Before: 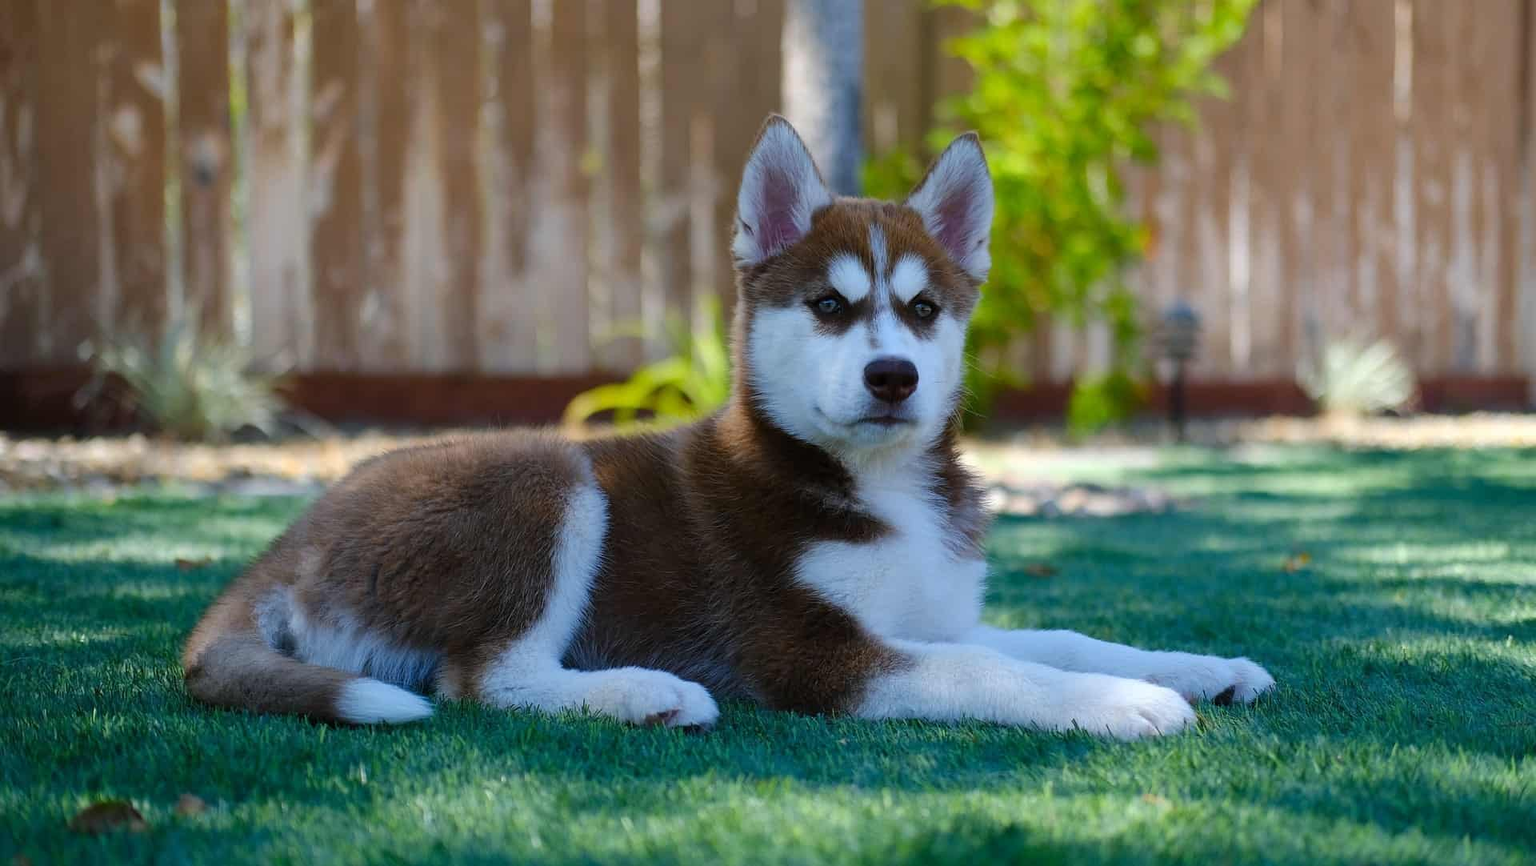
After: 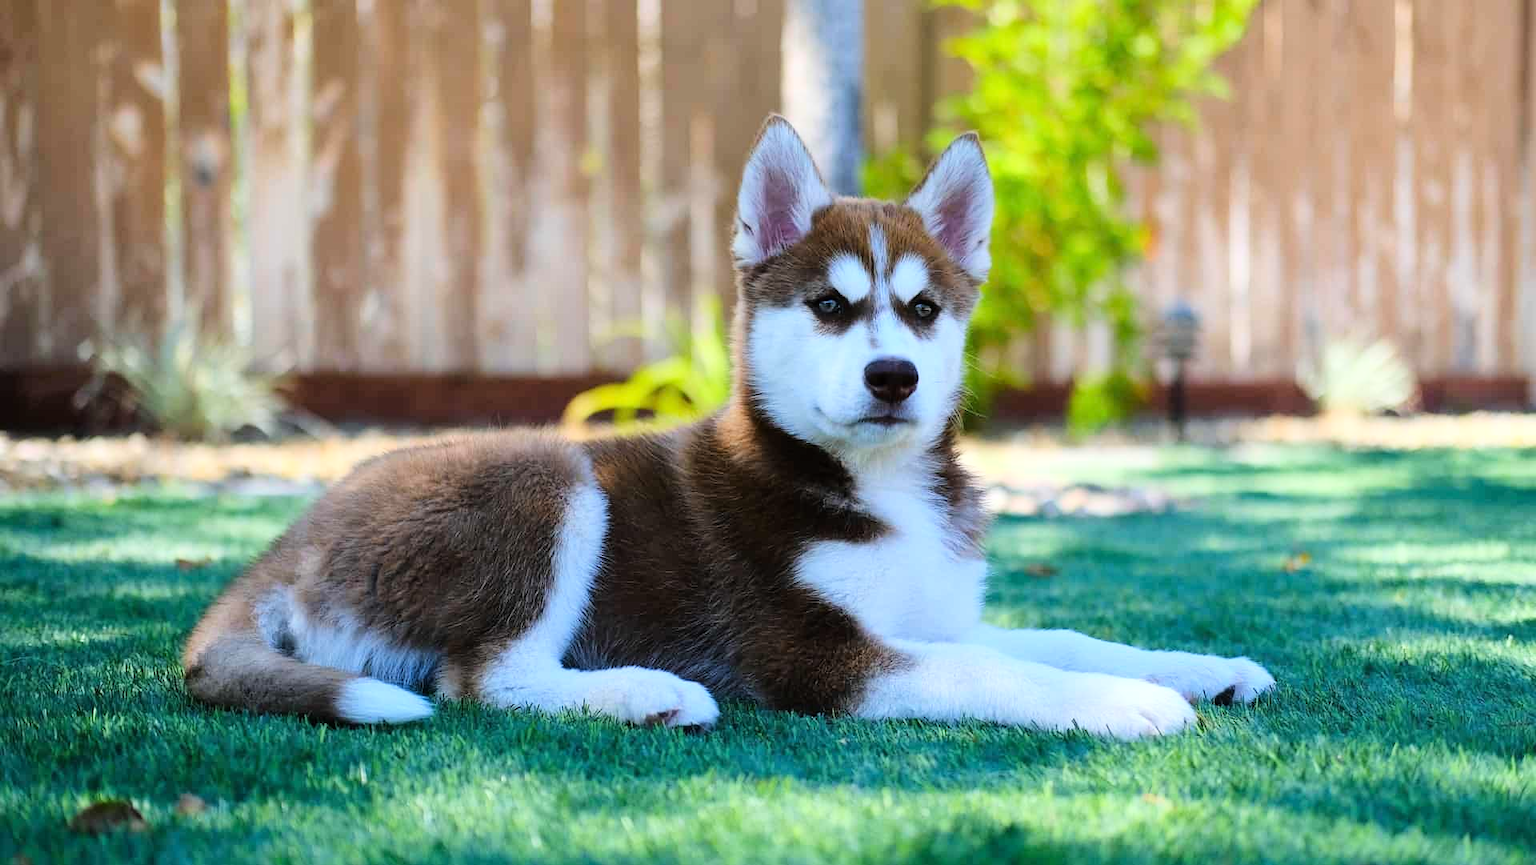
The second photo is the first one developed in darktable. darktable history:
base curve: curves: ch0 [(0, 0) (0.008, 0.007) (0.022, 0.029) (0.048, 0.089) (0.092, 0.197) (0.191, 0.399) (0.275, 0.534) (0.357, 0.65) (0.477, 0.78) (0.542, 0.833) (0.799, 0.973) (1, 1)]
